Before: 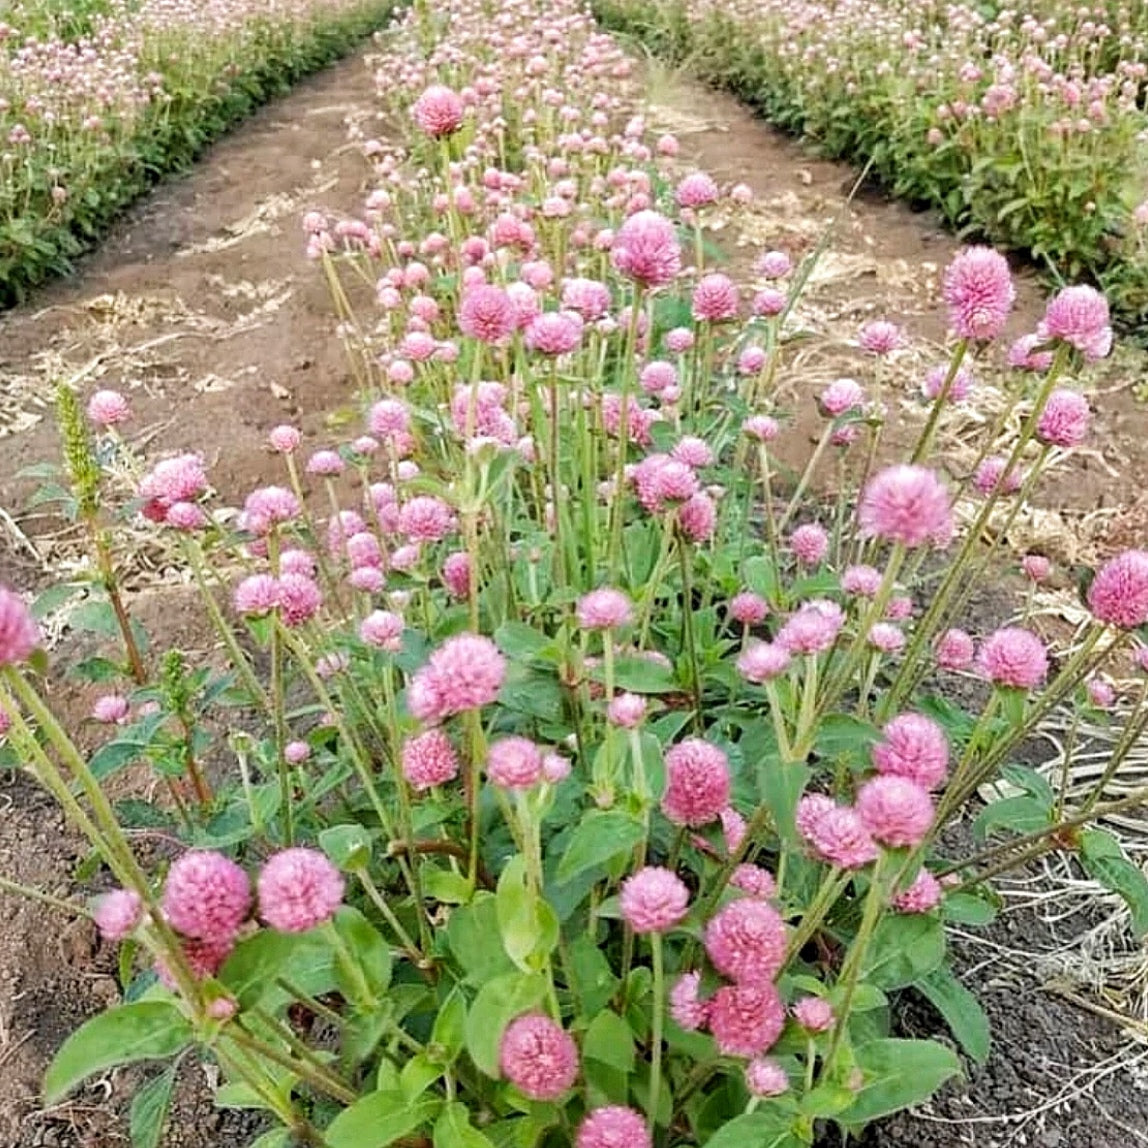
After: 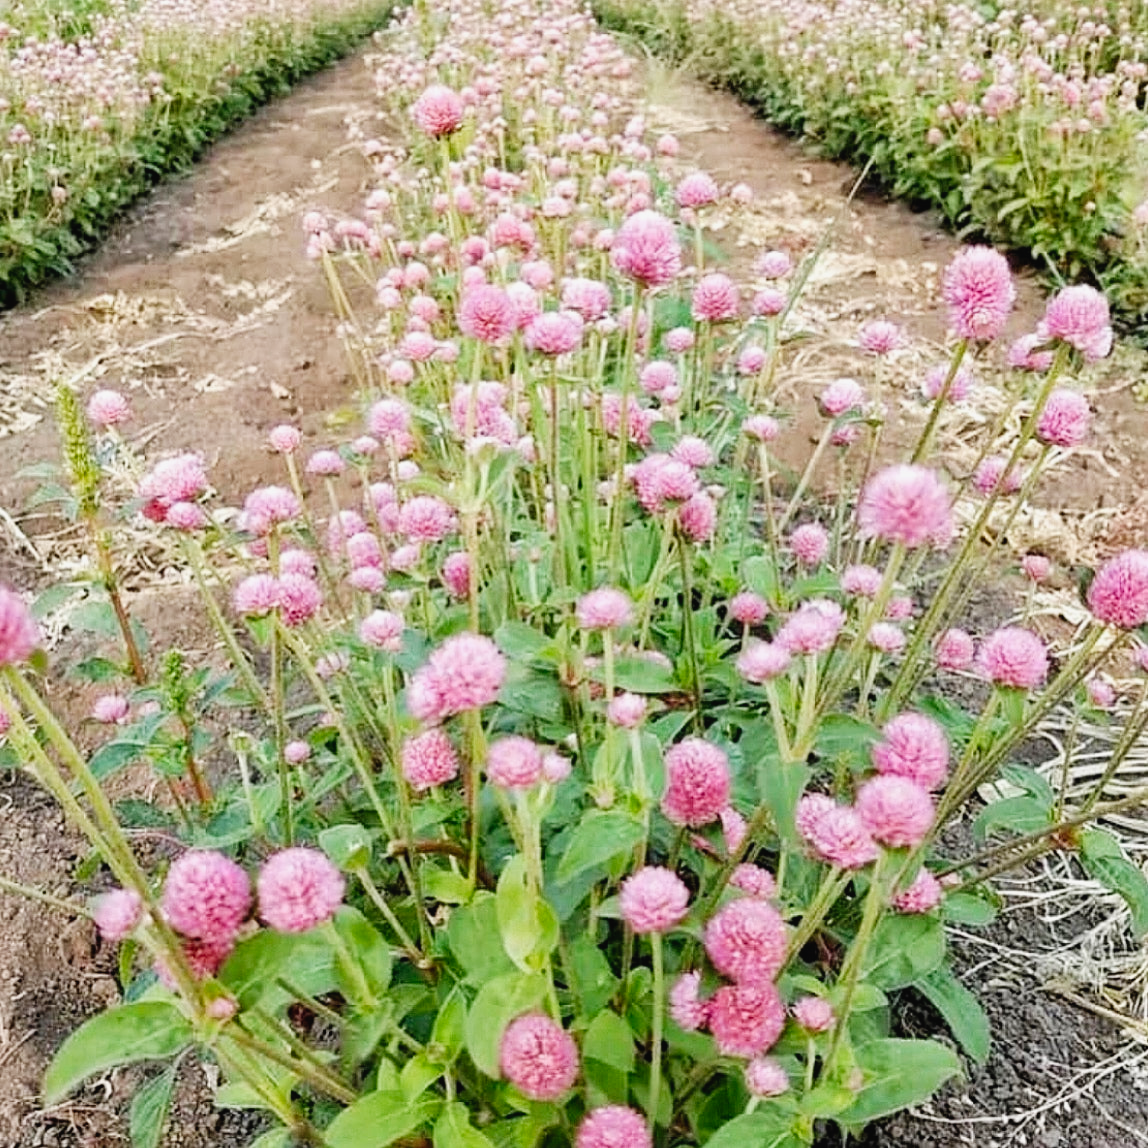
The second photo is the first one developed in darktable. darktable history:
tone curve: curves: ch0 [(0, 0.021) (0.049, 0.044) (0.152, 0.14) (0.328, 0.357) (0.473, 0.529) (0.641, 0.705) (0.868, 0.887) (1, 0.969)]; ch1 [(0, 0) (0.322, 0.328) (0.43, 0.425) (0.474, 0.466) (0.502, 0.503) (0.522, 0.526) (0.564, 0.591) (0.602, 0.632) (0.677, 0.701) (0.859, 0.885) (1, 1)]; ch2 [(0, 0) (0.33, 0.301) (0.447, 0.44) (0.502, 0.505) (0.535, 0.554) (0.565, 0.598) (0.618, 0.629) (1, 1)], preserve colors none
